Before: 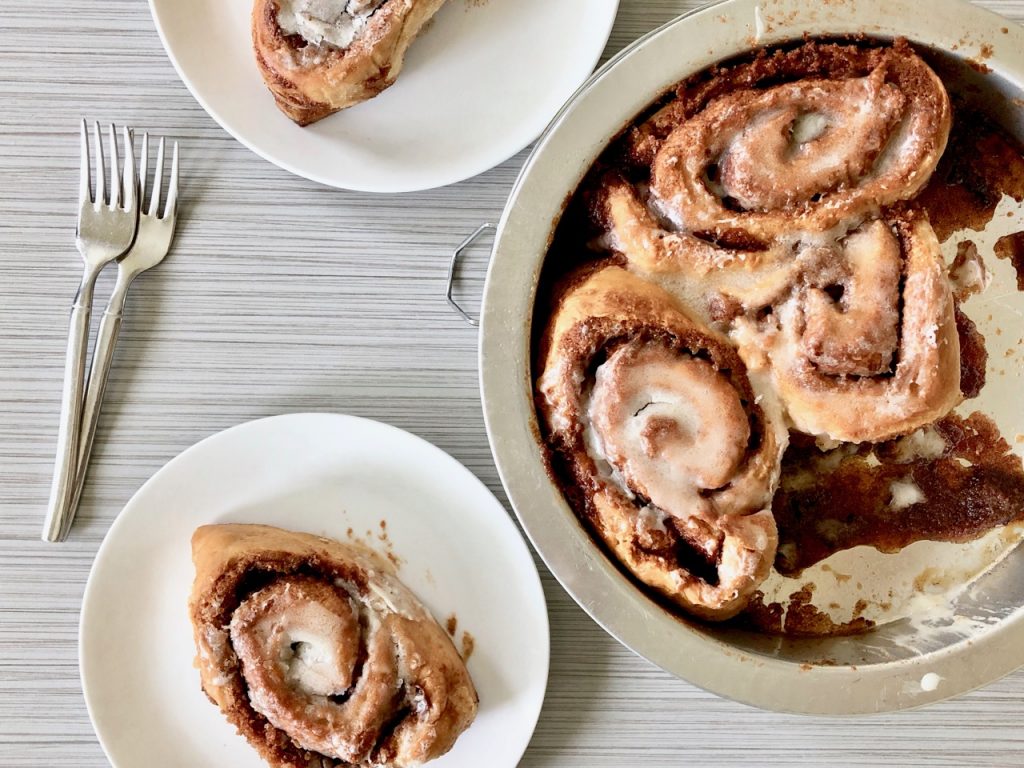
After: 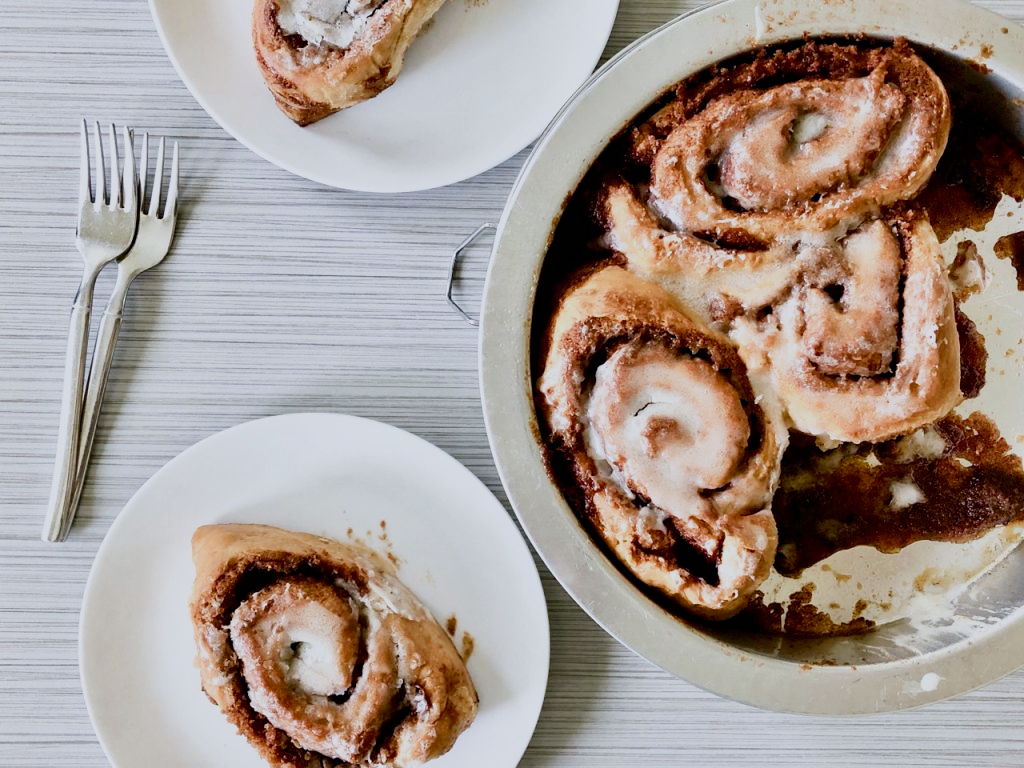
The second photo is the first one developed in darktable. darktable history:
sigmoid: on, module defaults
white balance: red 0.954, blue 1.079
